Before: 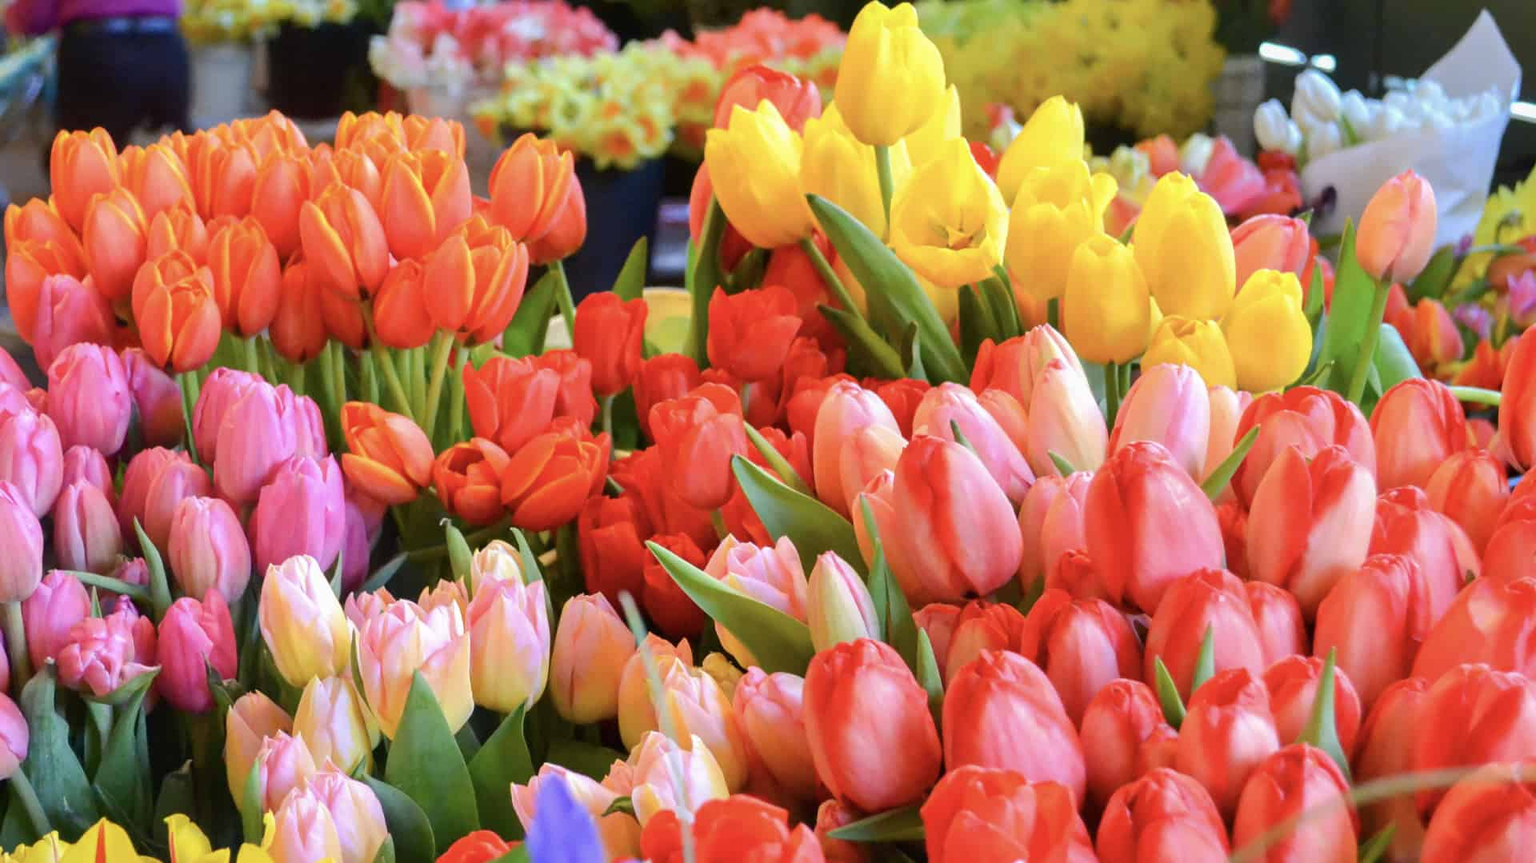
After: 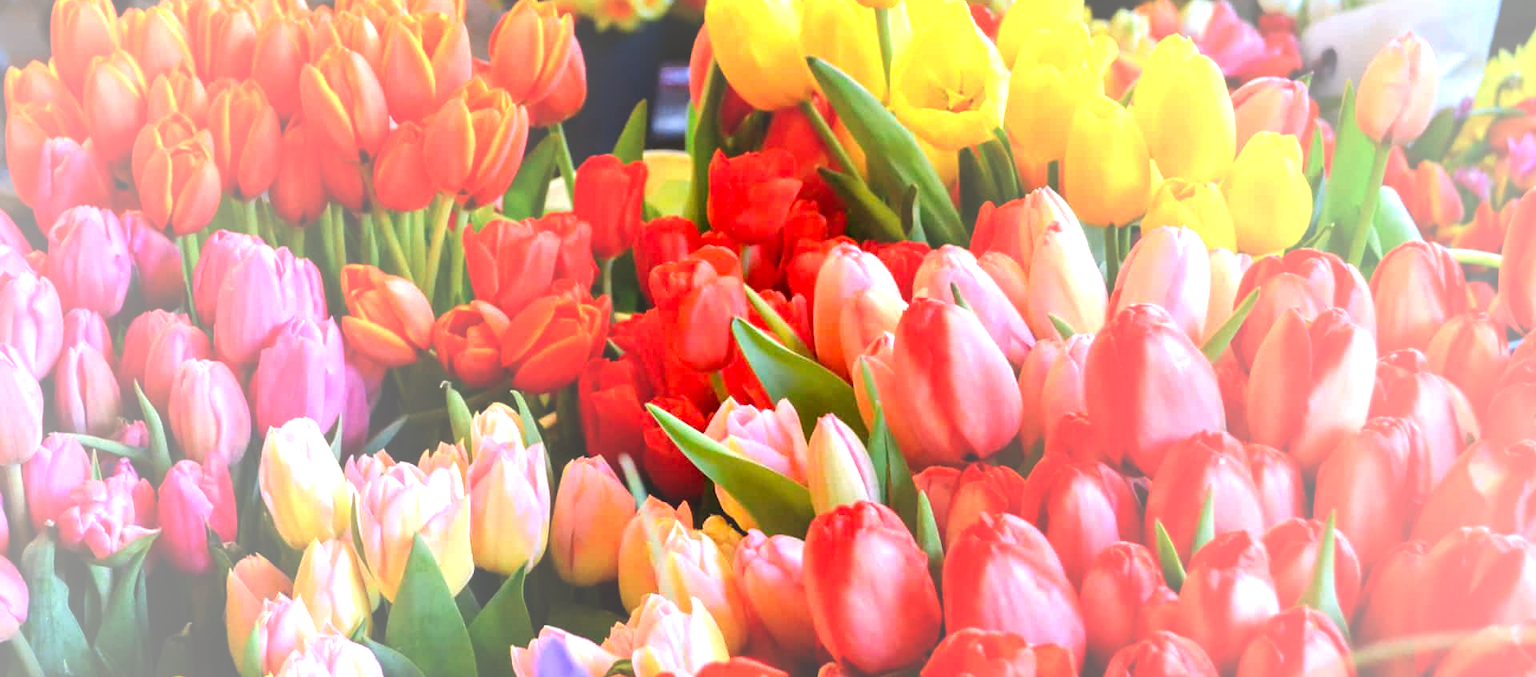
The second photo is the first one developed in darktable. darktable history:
levels: levels [0, 0.43, 0.859]
vignetting: fall-off start 18.08%, fall-off radius 137.58%, brightness 0.297, saturation 0.001, width/height ratio 0.62, shape 0.588, unbound false
crop and rotate: top 15.952%, bottom 5.465%
